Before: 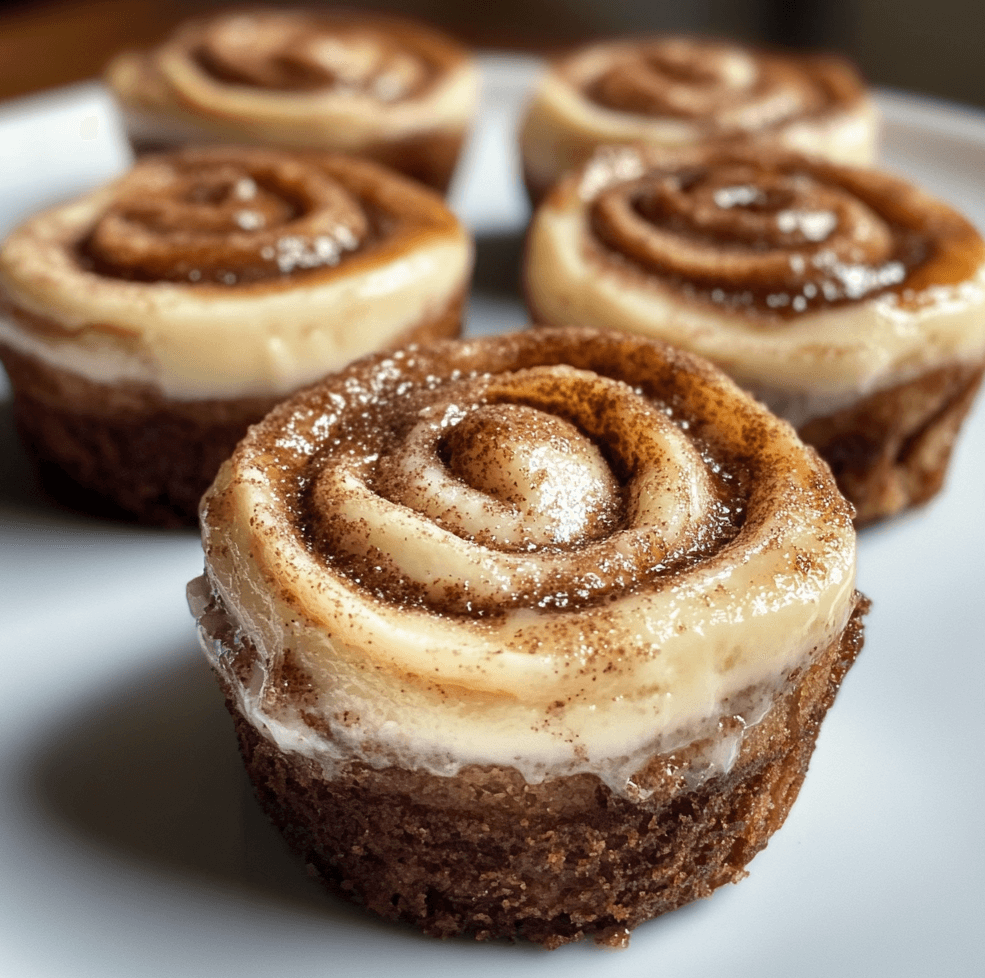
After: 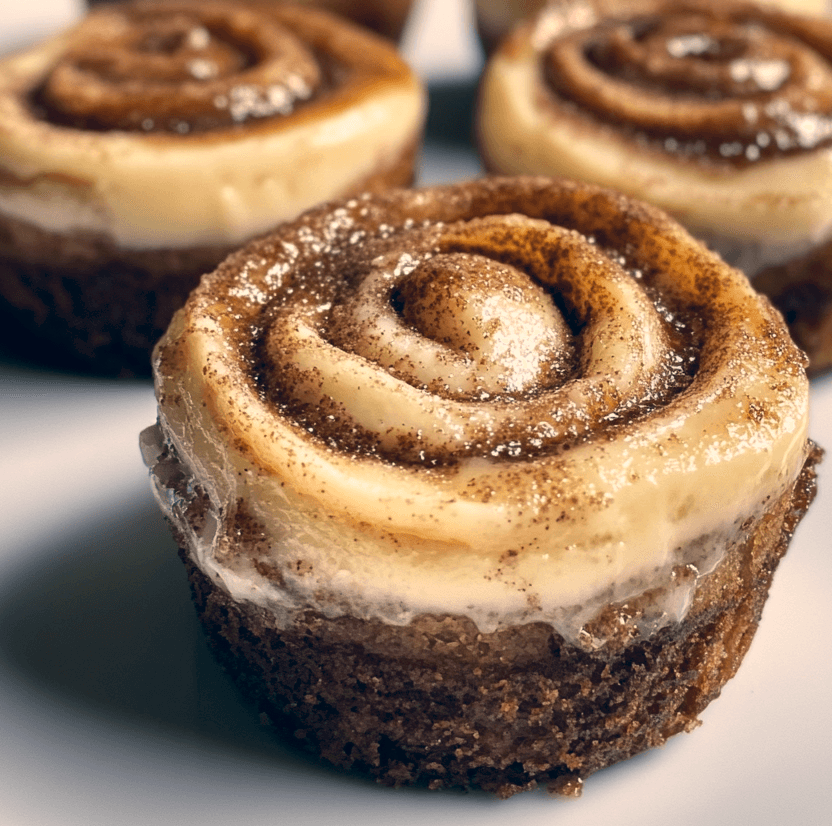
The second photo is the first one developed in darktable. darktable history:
crop and rotate: left 4.842%, top 15.51%, right 10.668%
color correction: highlights a* 10.32, highlights b* 14.66, shadows a* -9.59, shadows b* -15.02
